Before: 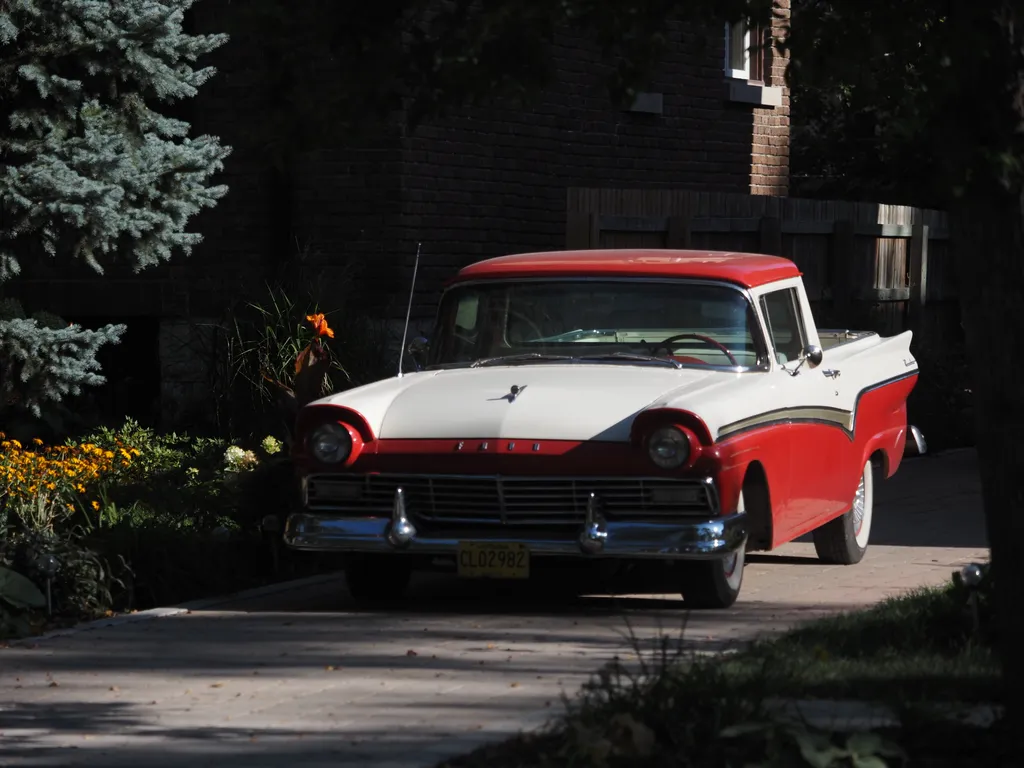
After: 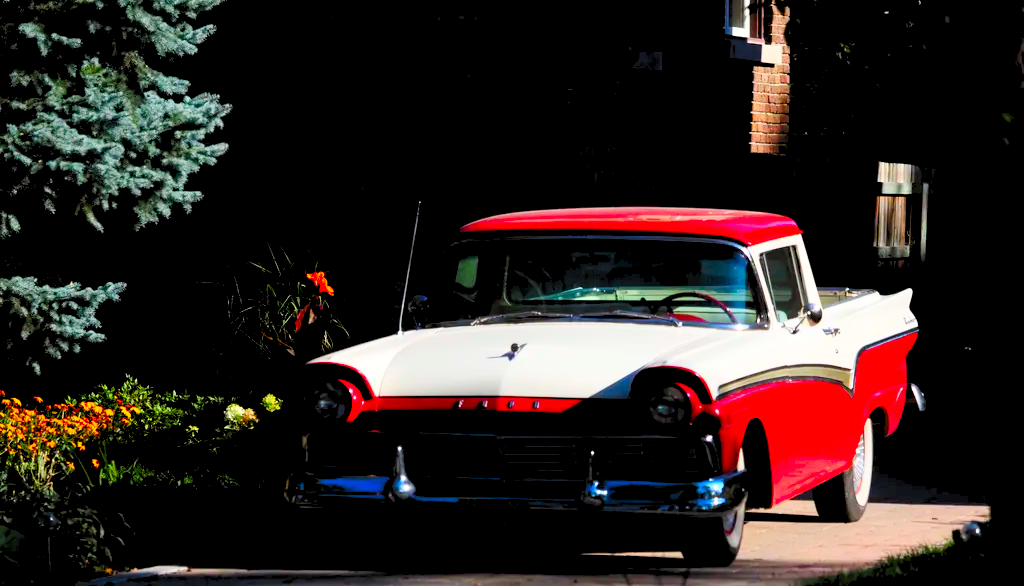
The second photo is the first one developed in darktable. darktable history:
crop: top 5.573%, bottom 18.088%
contrast brightness saturation: contrast 0.266, brightness 0.015, saturation 0.868
levels: levels [0.072, 0.414, 0.976]
